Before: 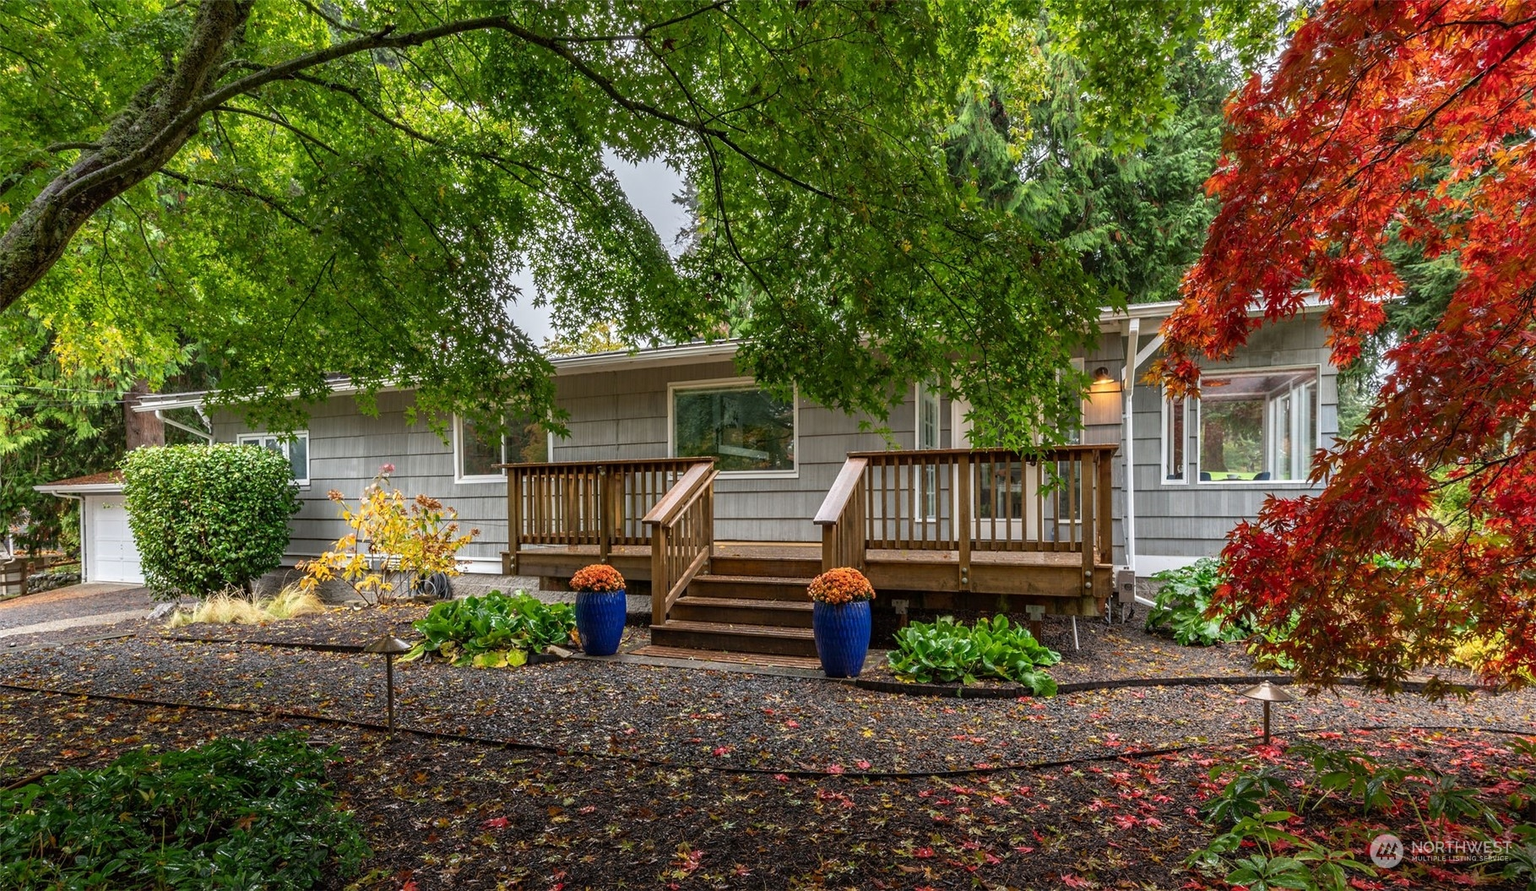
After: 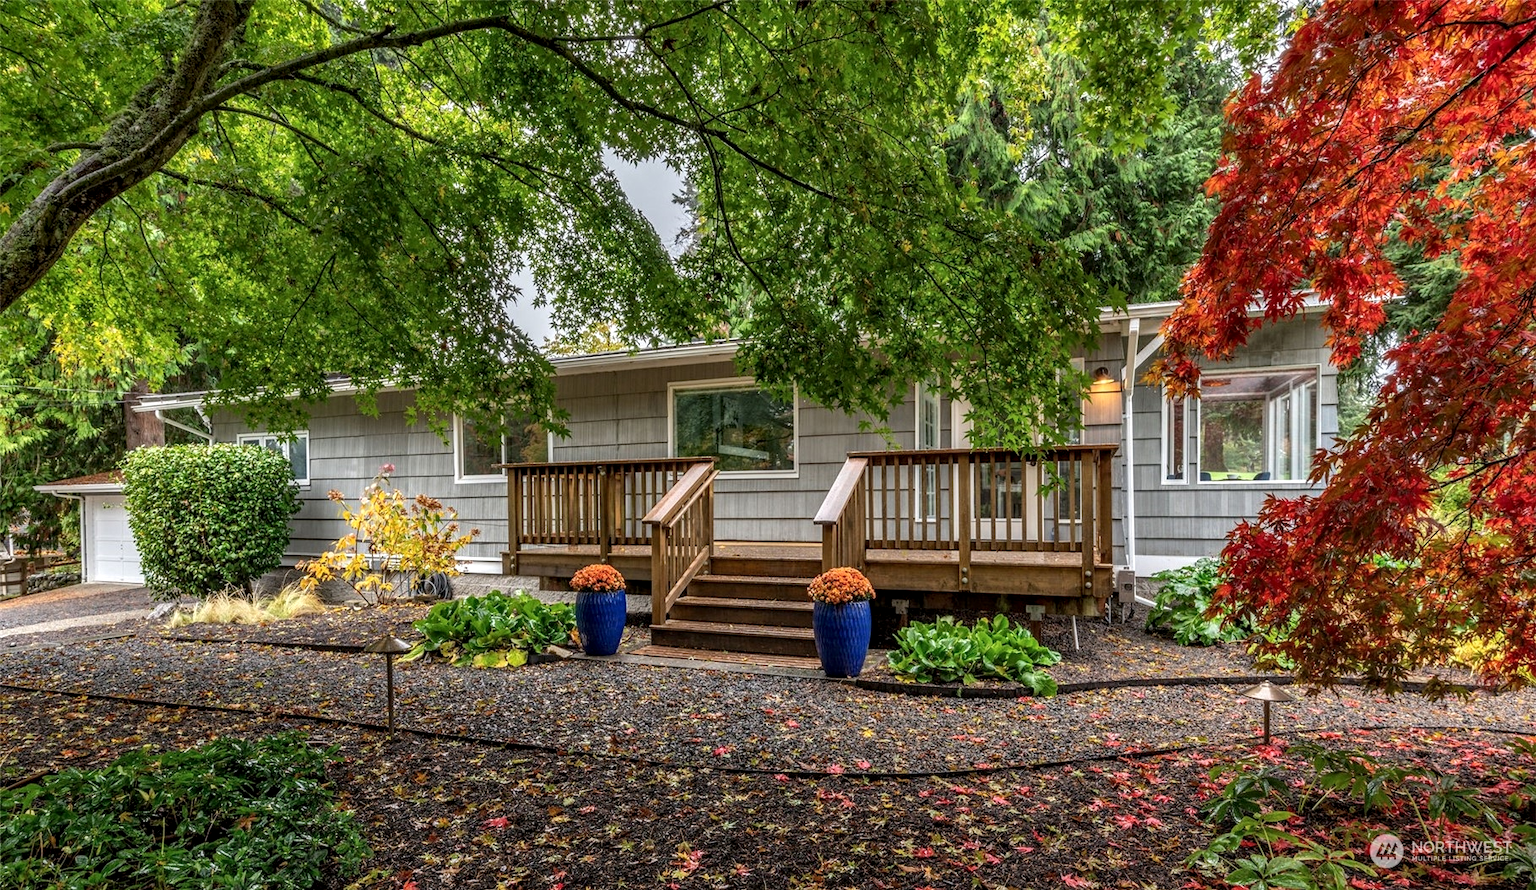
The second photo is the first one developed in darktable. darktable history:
local contrast: detail 130%
shadows and highlights: shadows color adjustment 97.66%, soften with gaussian
